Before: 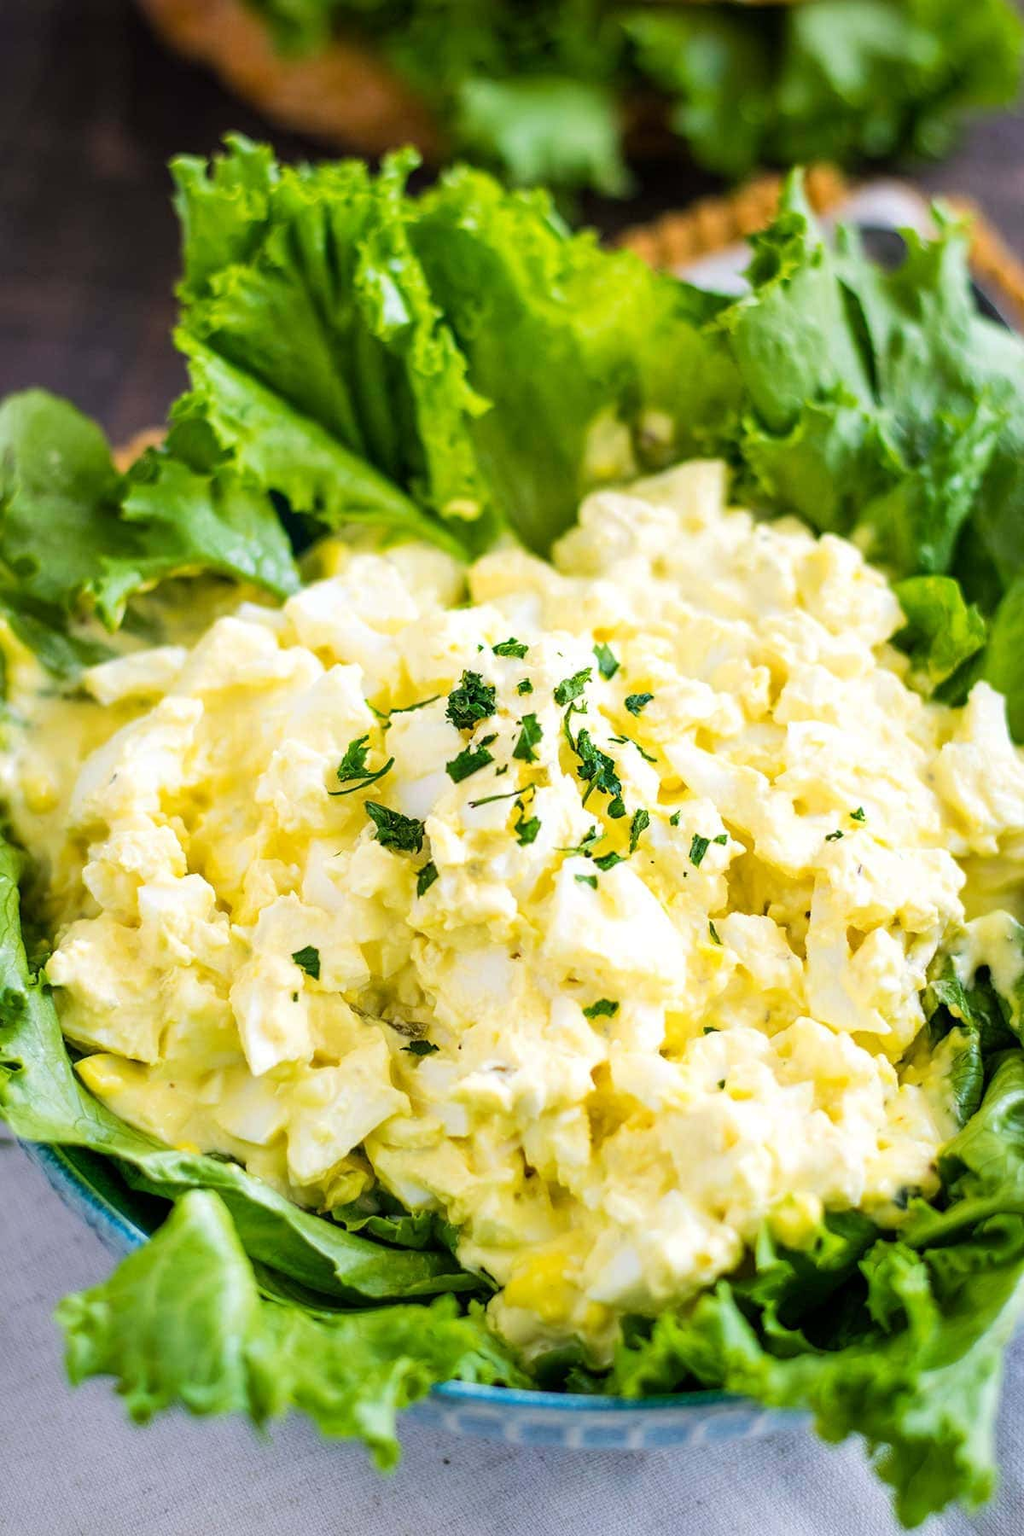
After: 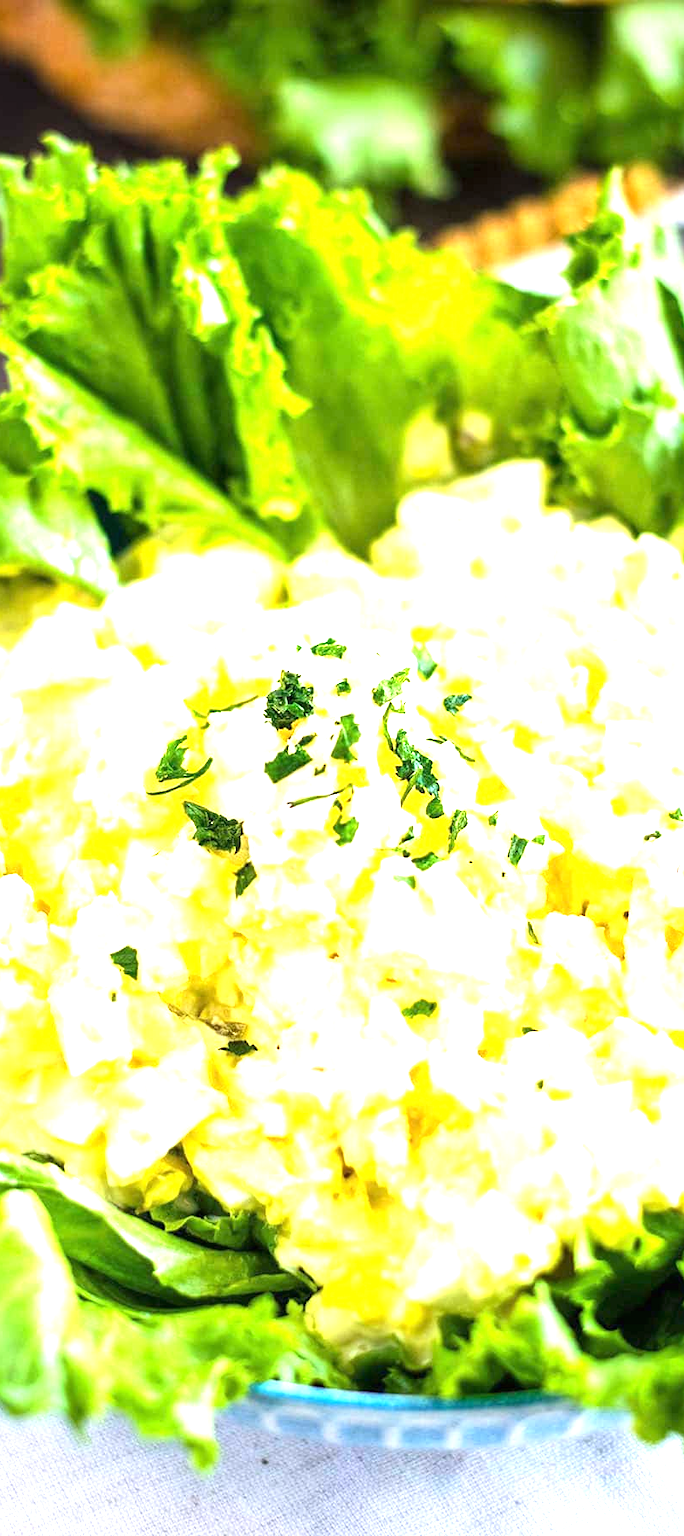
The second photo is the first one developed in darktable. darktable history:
crop and rotate: left 17.825%, right 15.326%
exposure: black level correction 0, exposure 1.407 EV, compensate highlight preservation false
